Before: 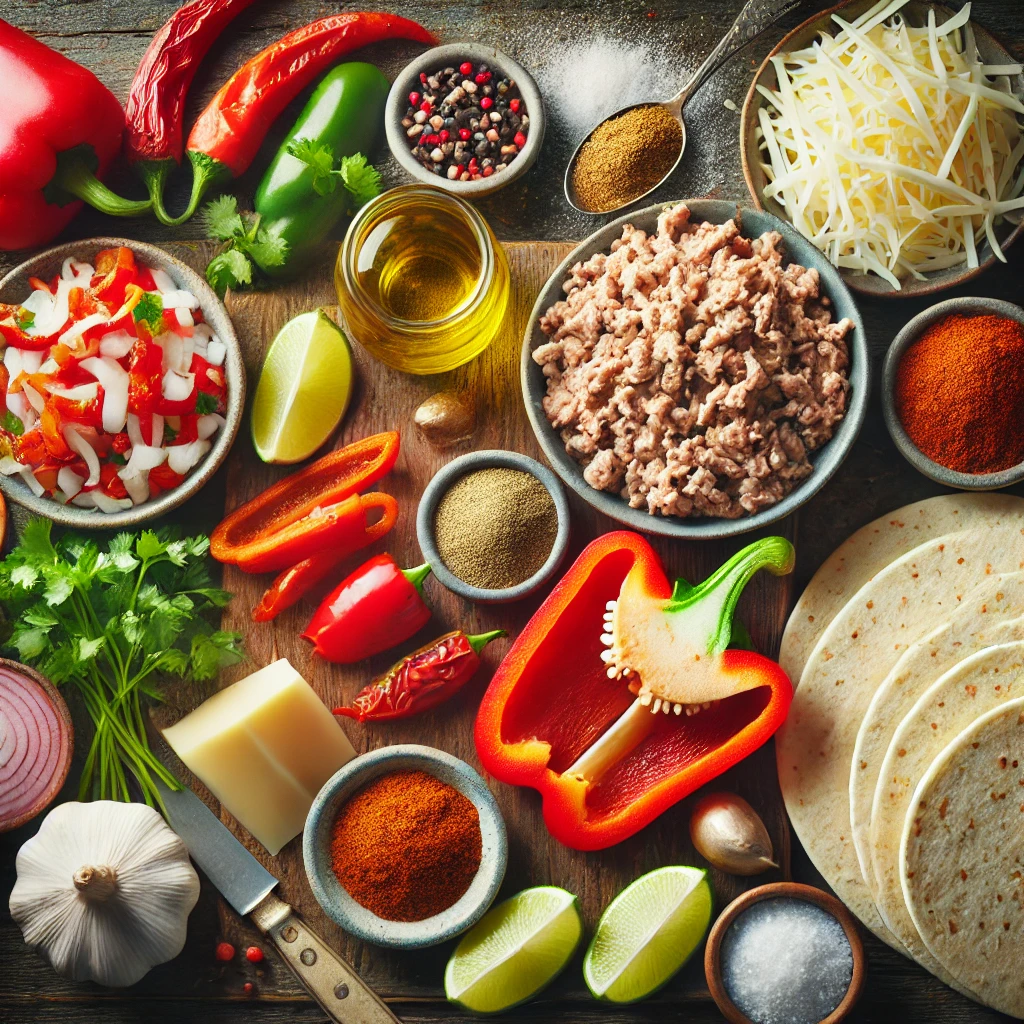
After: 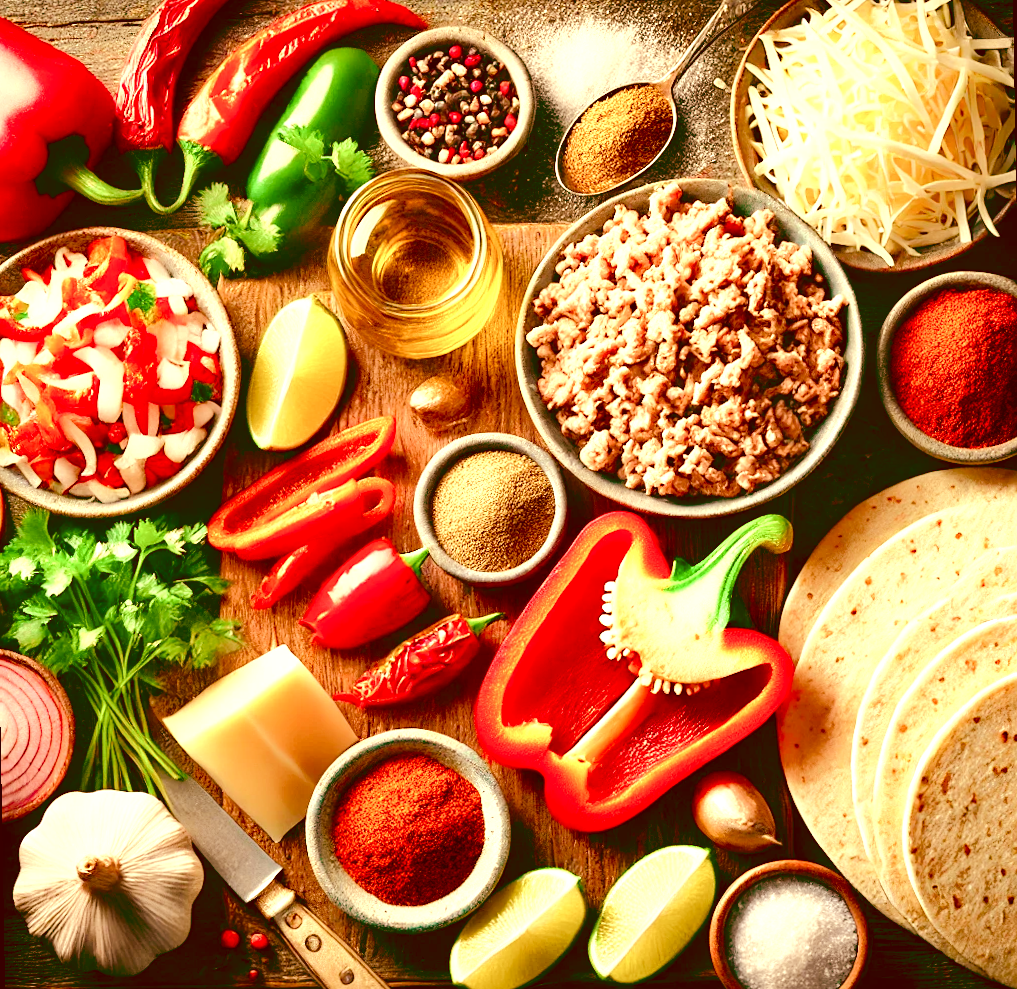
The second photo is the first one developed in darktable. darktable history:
sharpen: amount 0.2
color correction: highlights a* 9.03, highlights b* 8.71, shadows a* 40, shadows b* 40, saturation 0.8
color balance: mode lift, gamma, gain (sRGB), lift [1, 0.69, 1, 1], gamma [1, 1.482, 1, 1], gain [1, 1, 1, 0.802]
rotate and perspective: rotation -1°, crop left 0.011, crop right 0.989, crop top 0.025, crop bottom 0.975
exposure: black level correction 0, exposure 1 EV, compensate exposure bias true, compensate highlight preservation false
color balance rgb: perceptual saturation grading › global saturation 20%, perceptual saturation grading › highlights -25%, perceptual saturation grading › shadows 50%
tone curve: curves: ch0 [(0, 0.032) (0.094, 0.08) (0.265, 0.208) (0.41, 0.417) (0.498, 0.496) (0.638, 0.673) (0.845, 0.828) (0.994, 0.964)]; ch1 [(0, 0) (0.161, 0.092) (0.37, 0.302) (0.417, 0.434) (0.492, 0.502) (0.576, 0.589) (0.644, 0.638) (0.725, 0.765) (1, 1)]; ch2 [(0, 0) (0.352, 0.403) (0.45, 0.469) (0.521, 0.515) (0.55, 0.528) (0.589, 0.576) (1, 1)], color space Lab, independent channels, preserve colors none
